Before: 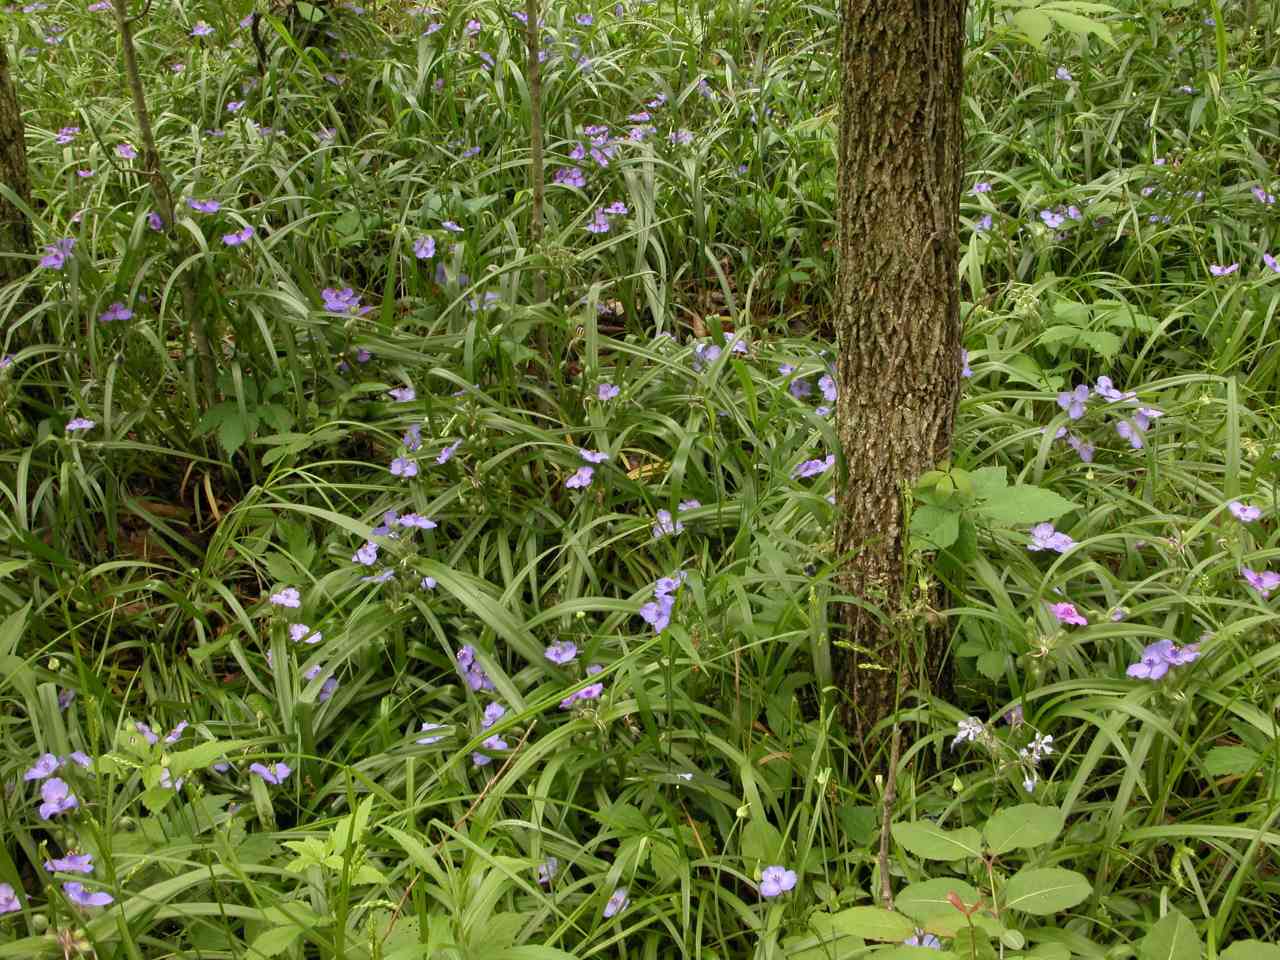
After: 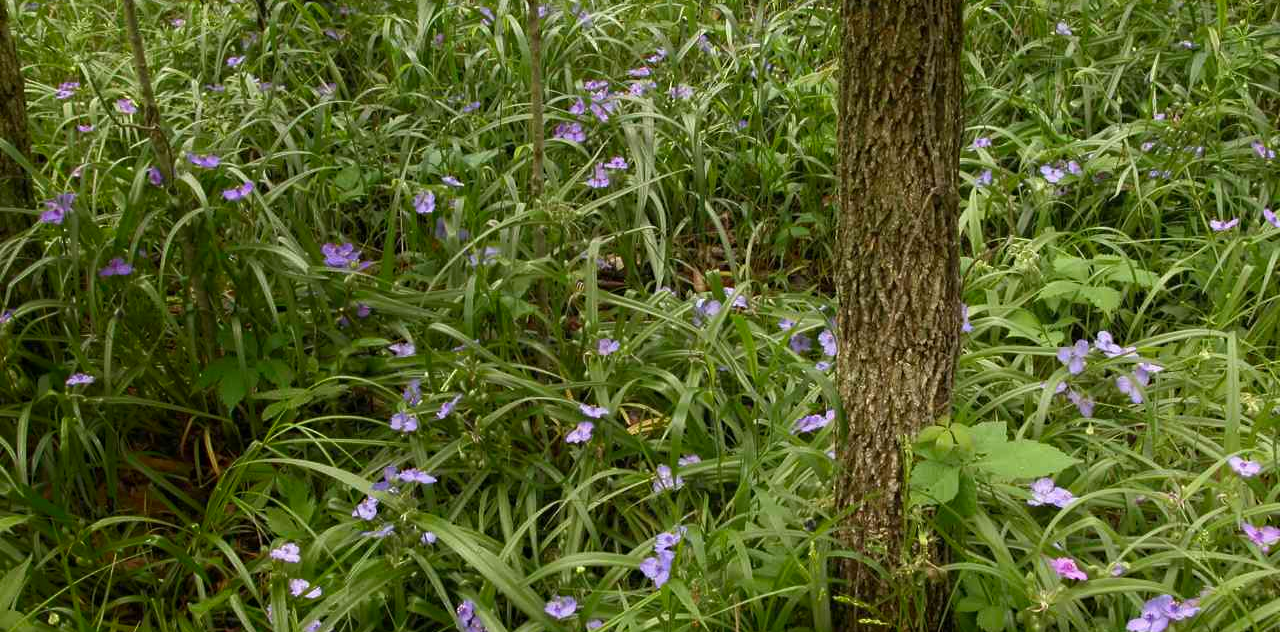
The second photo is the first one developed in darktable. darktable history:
shadows and highlights: shadows -86.2, highlights -37.43, highlights color adjustment 39.97%, soften with gaussian
haze removal: adaptive false
crop and rotate: top 4.777%, bottom 29.339%
